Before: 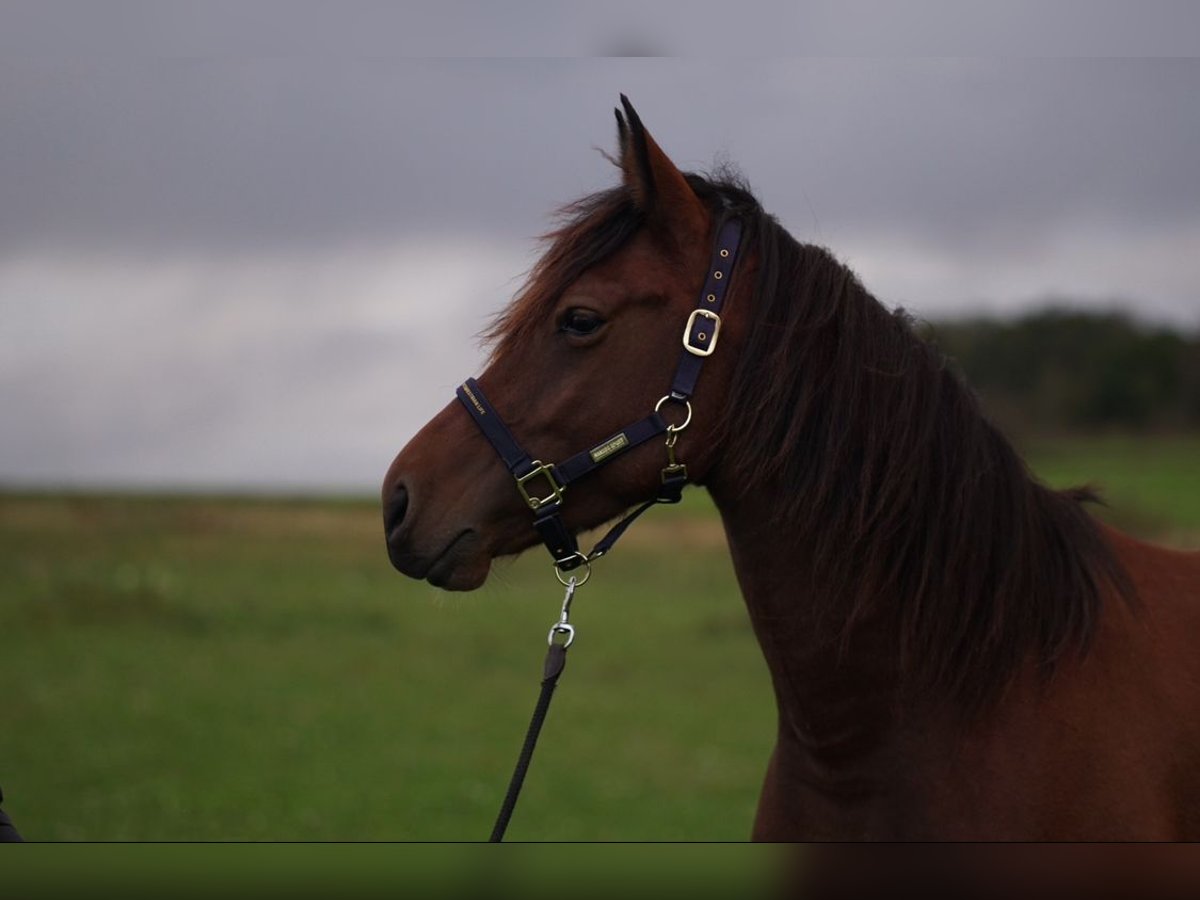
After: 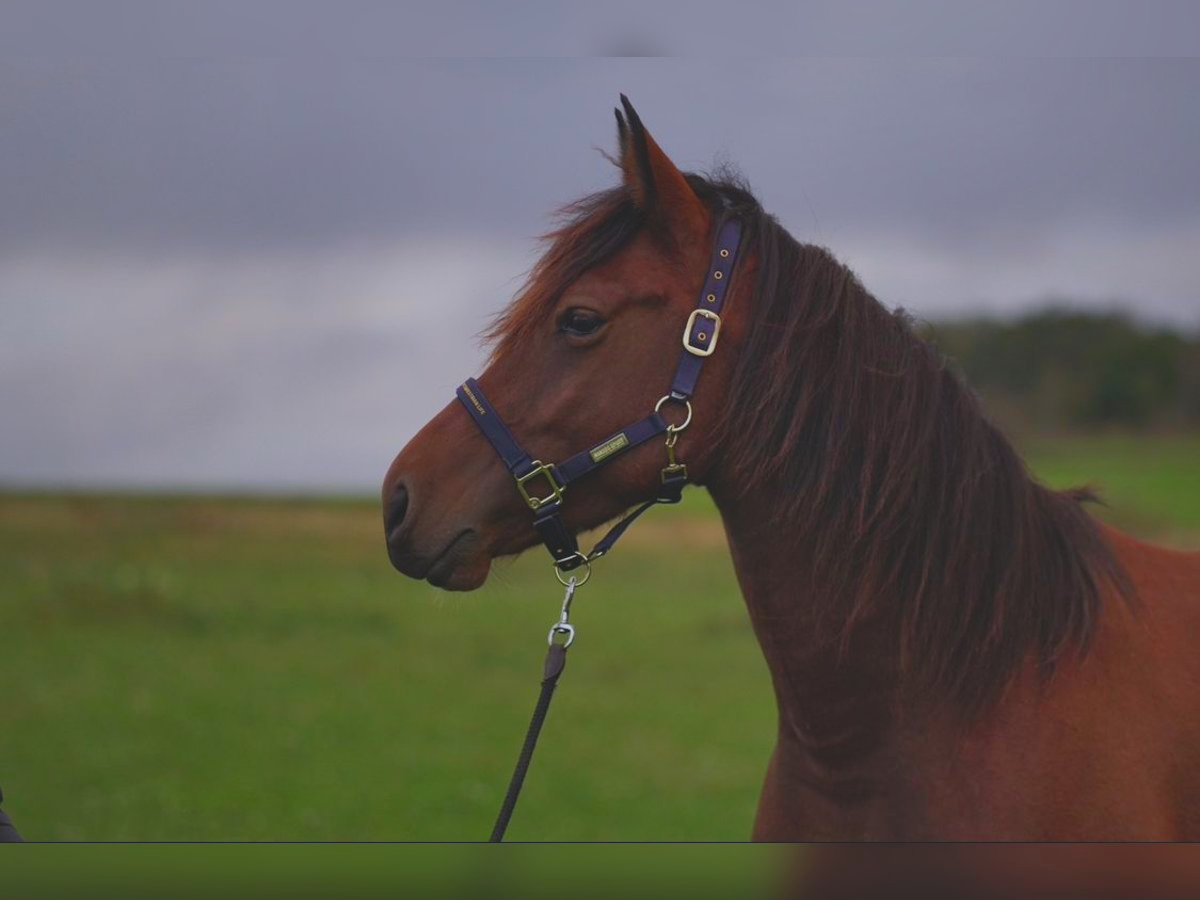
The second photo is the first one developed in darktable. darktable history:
shadows and highlights: highlights -60
contrast brightness saturation: contrast -0.19, saturation 0.19
white balance: red 0.983, blue 1.036
